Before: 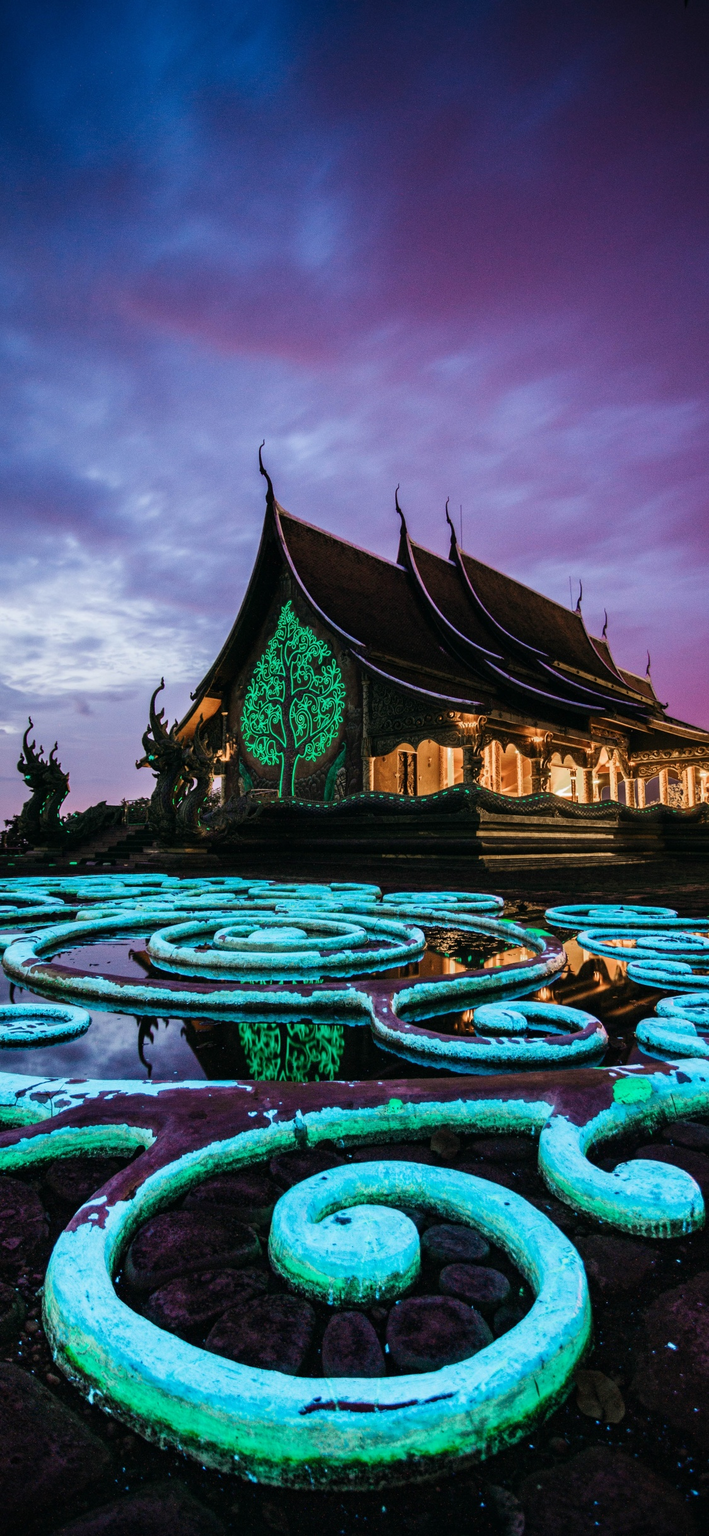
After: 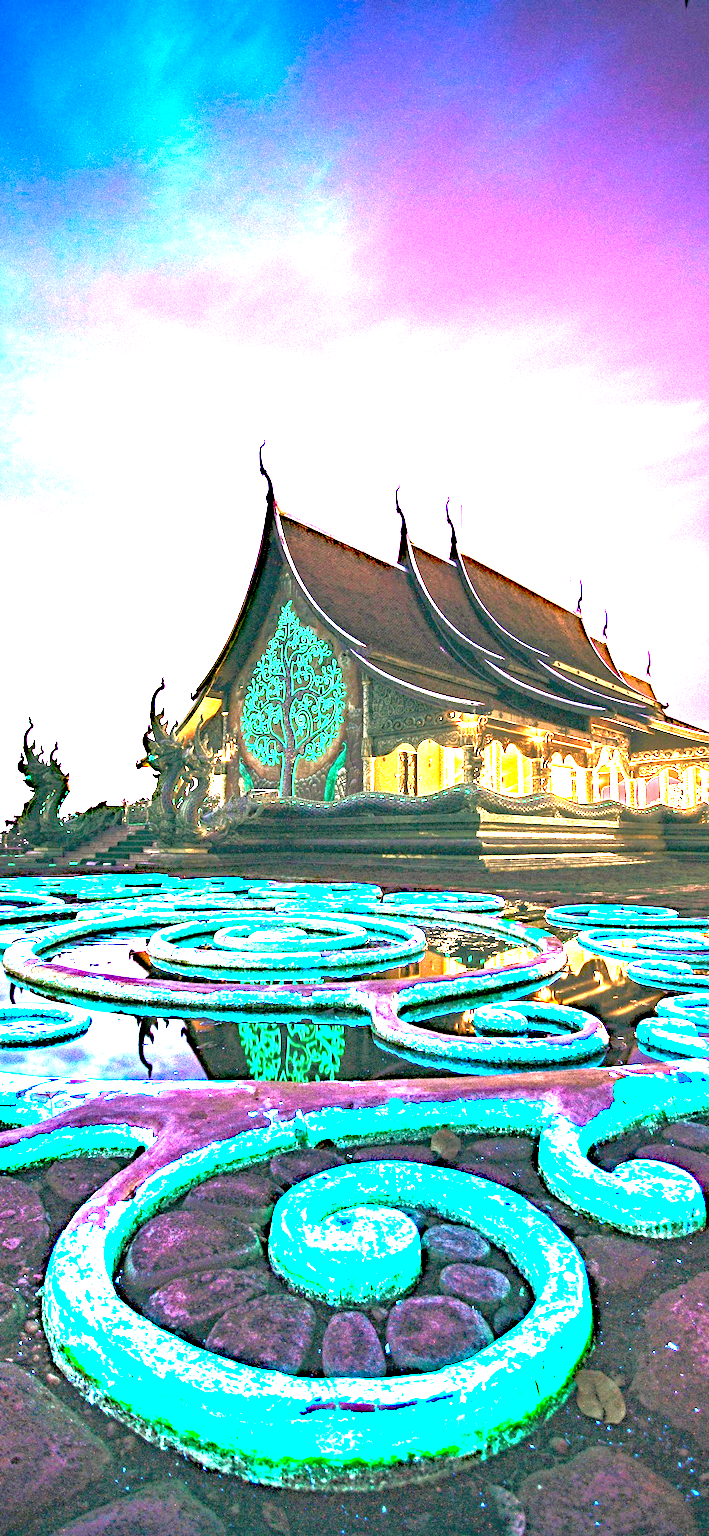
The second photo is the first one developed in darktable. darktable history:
tone equalizer: -7 EV 0.149 EV, -6 EV 0.569 EV, -5 EV 1.15 EV, -4 EV 1.34 EV, -3 EV 1.18 EV, -2 EV 0.6 EV, -1 EV 0.165 EV
exposure: black level correction 0, exposure 3.951 EV, compensate highlight preservation false
haze removal: strength 0.503, distance 0.432, compatibility mode true, adaptive false
